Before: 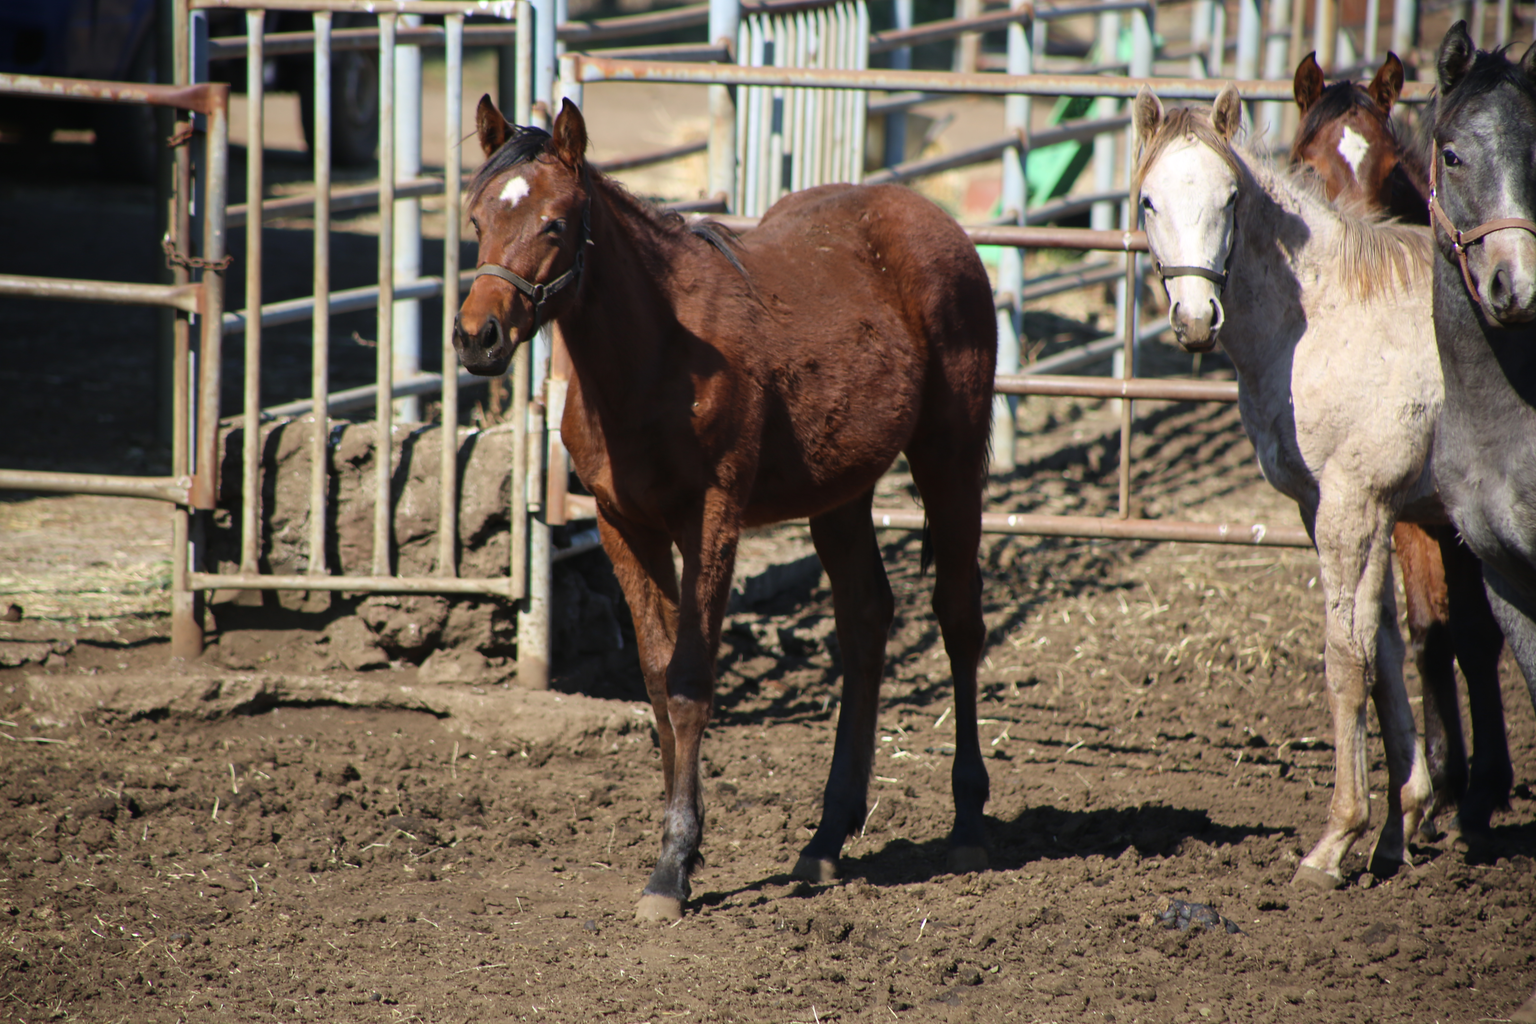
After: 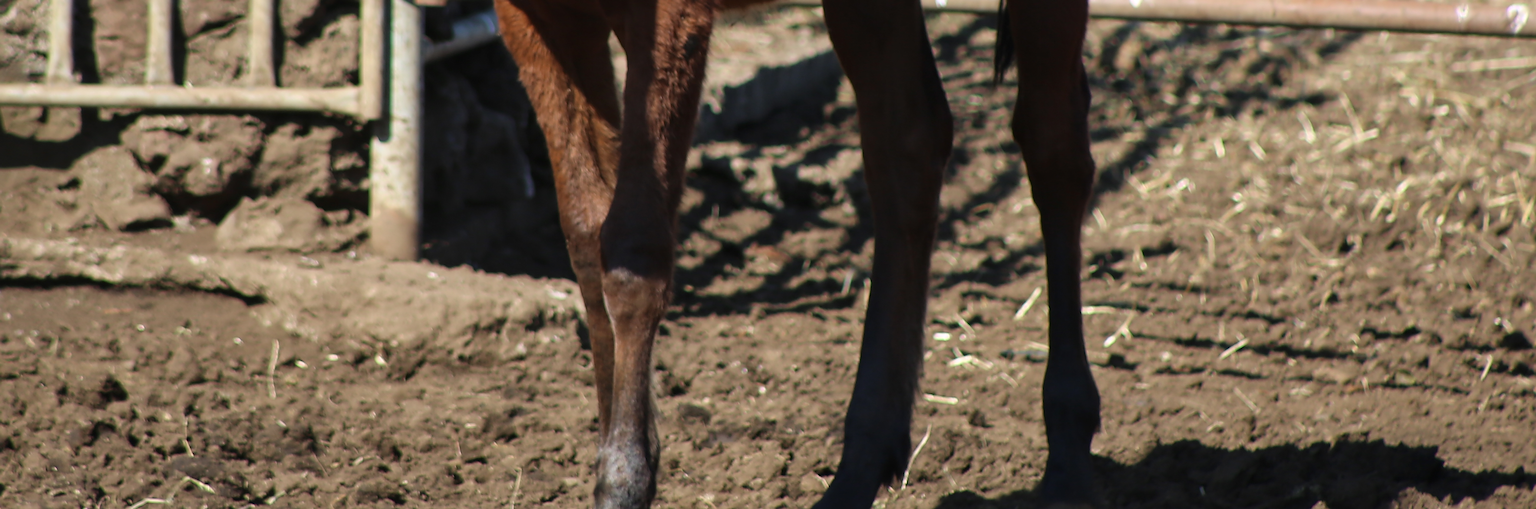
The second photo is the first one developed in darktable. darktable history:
sharpen: on, module defaults
crop: left 18.134%, top 50.963%, right 17.238%, bottom 16.897%
local contrast: mode bilateral grid, contrast 20, coarseness 50, detail 119%, midtone range 0.2
